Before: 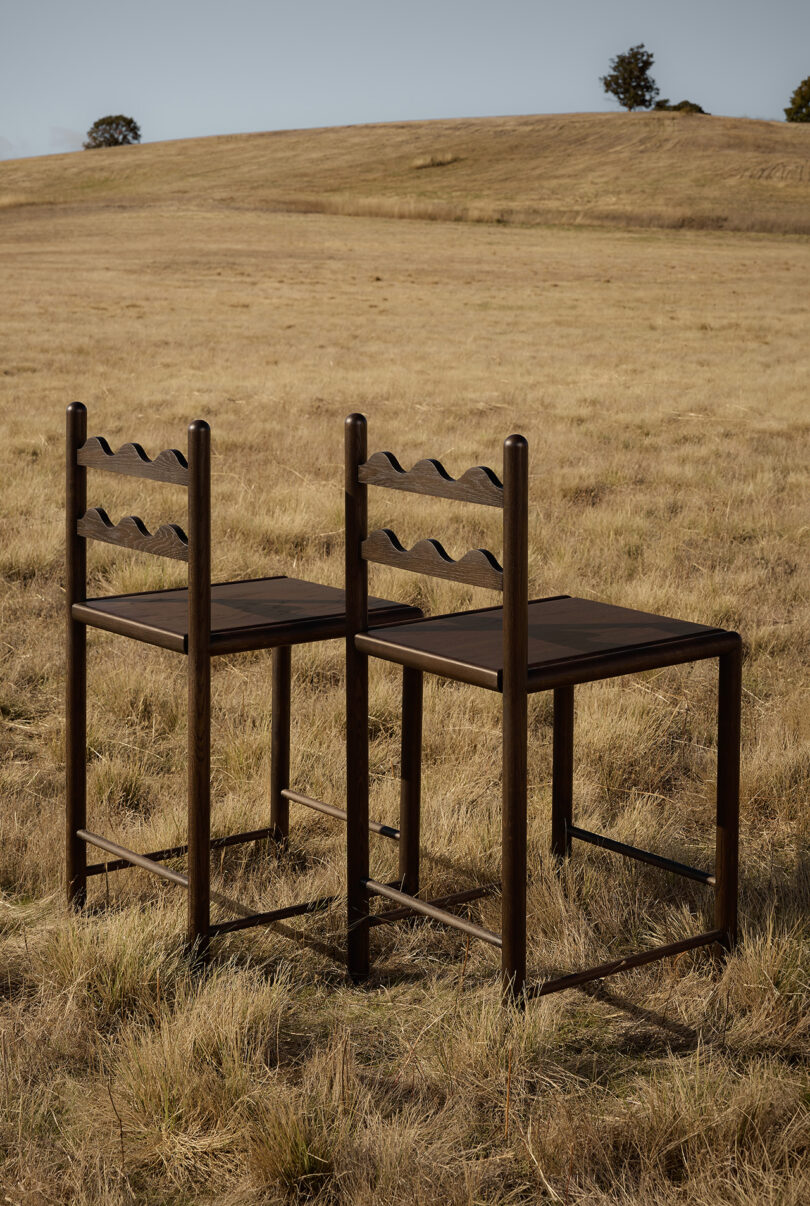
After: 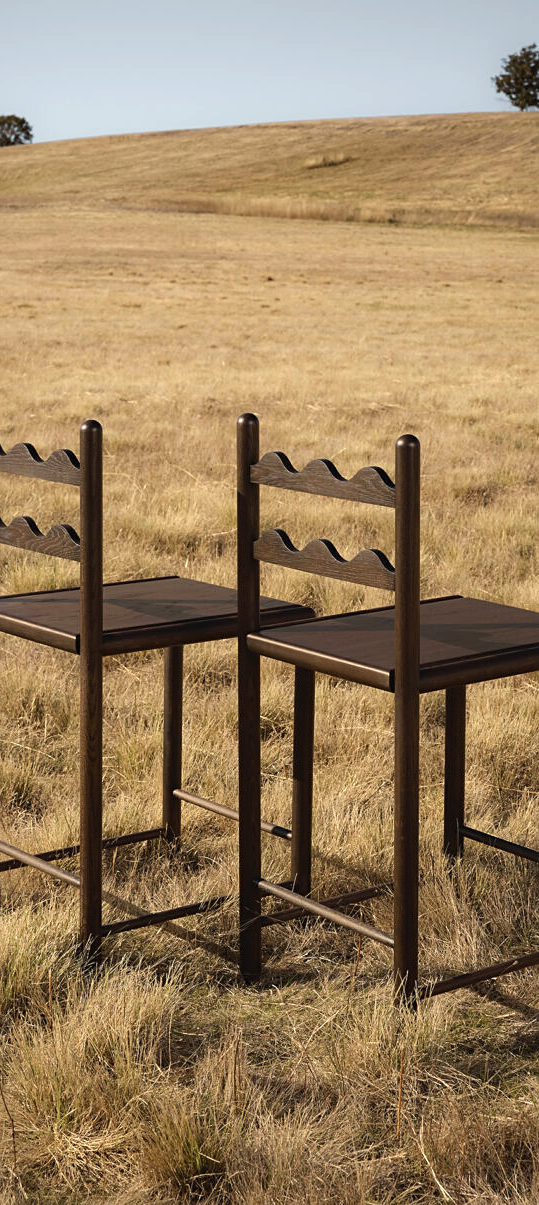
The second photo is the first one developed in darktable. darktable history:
exposure: black level correction -0.002, exposure 0.542 EV, compensate highlight preservation false
crop and rotate: left 13.348%, right 20.032%
sharpen: amount 0.217
